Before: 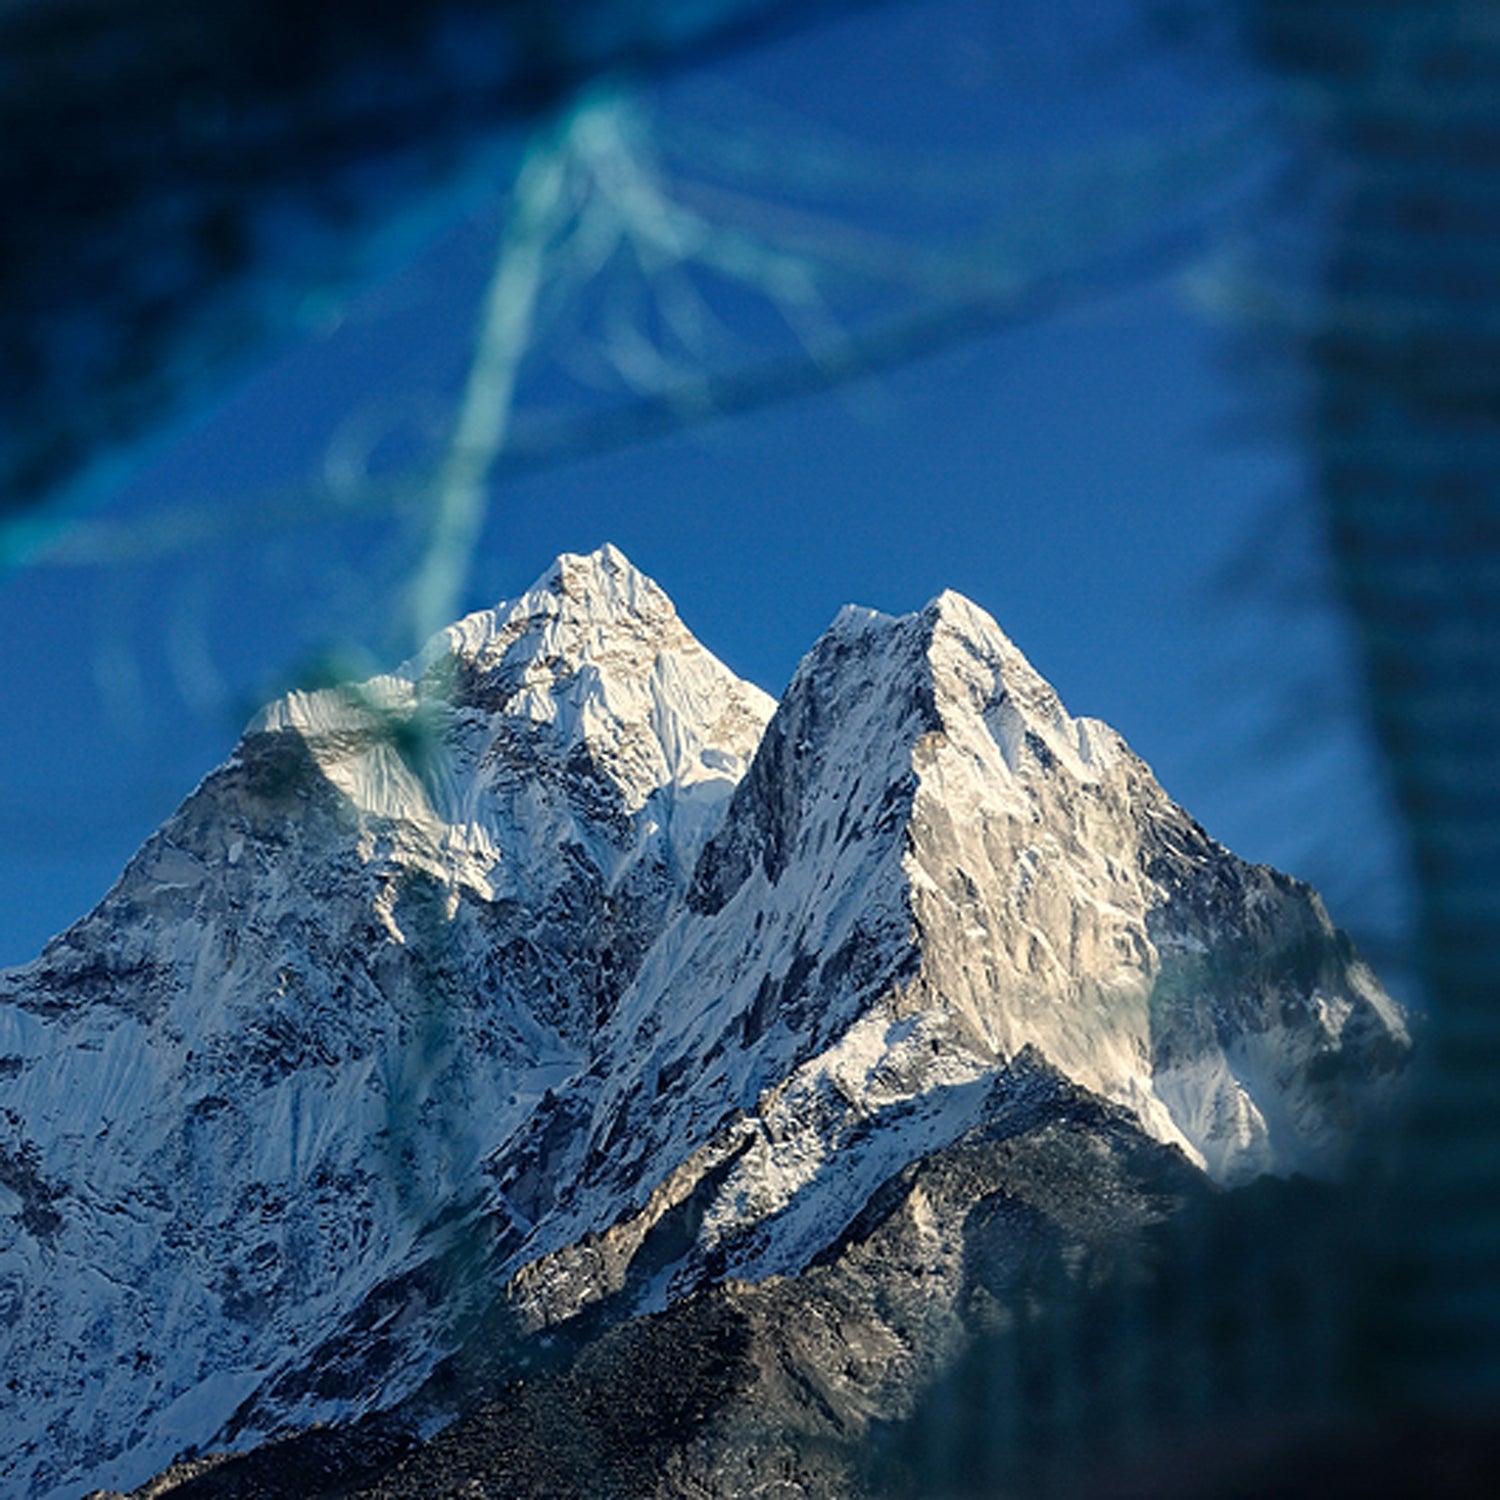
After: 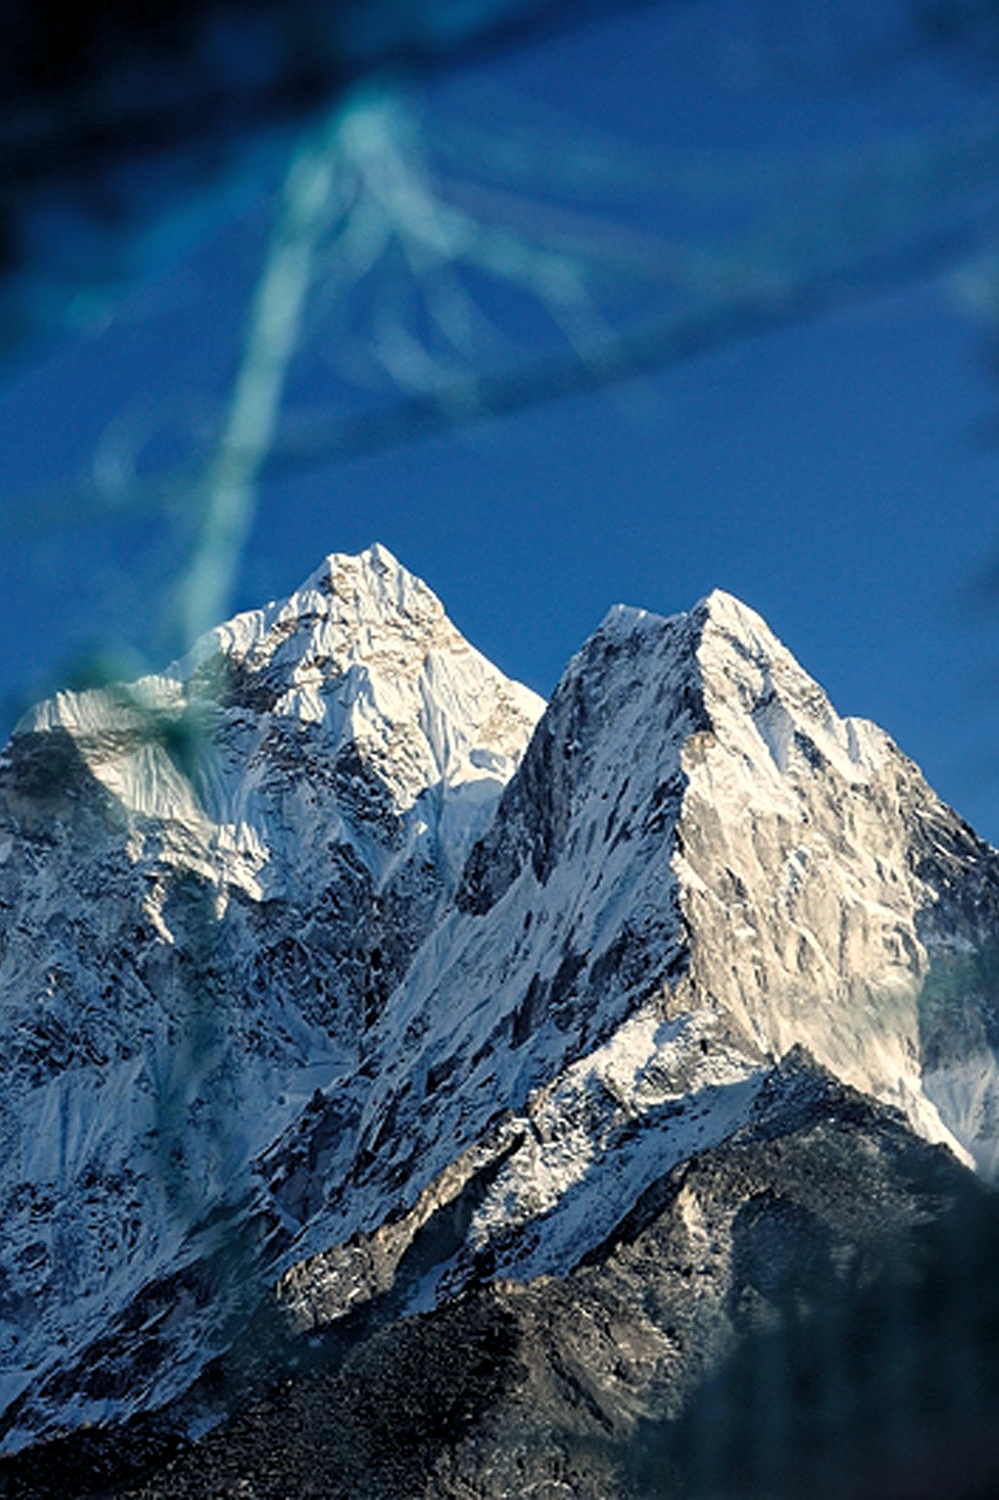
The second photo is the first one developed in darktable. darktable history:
levels: gray 59.36%, levels [0.026, 0.507, 0.987]
crop and rotate: left 15.462%, right 17.874%
shadows and highlights: shadows 0.733, highlights 39.71
